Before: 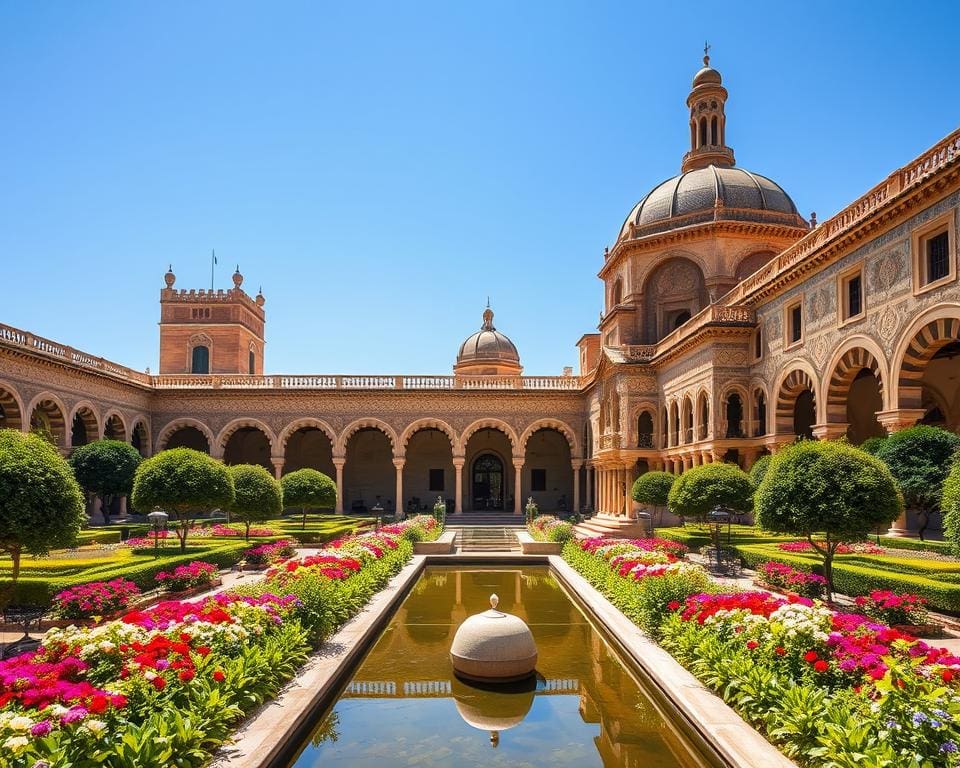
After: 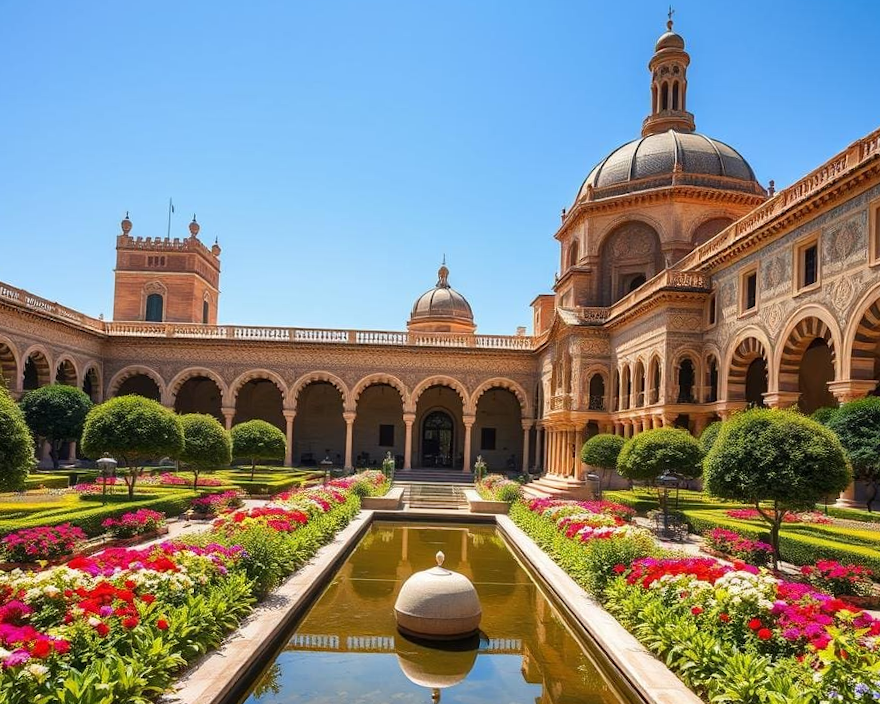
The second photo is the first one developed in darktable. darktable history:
crop and rotate: angle -1.87°, left 3.16%, top 3.887%, right 1.392%, bottom 0.664%
